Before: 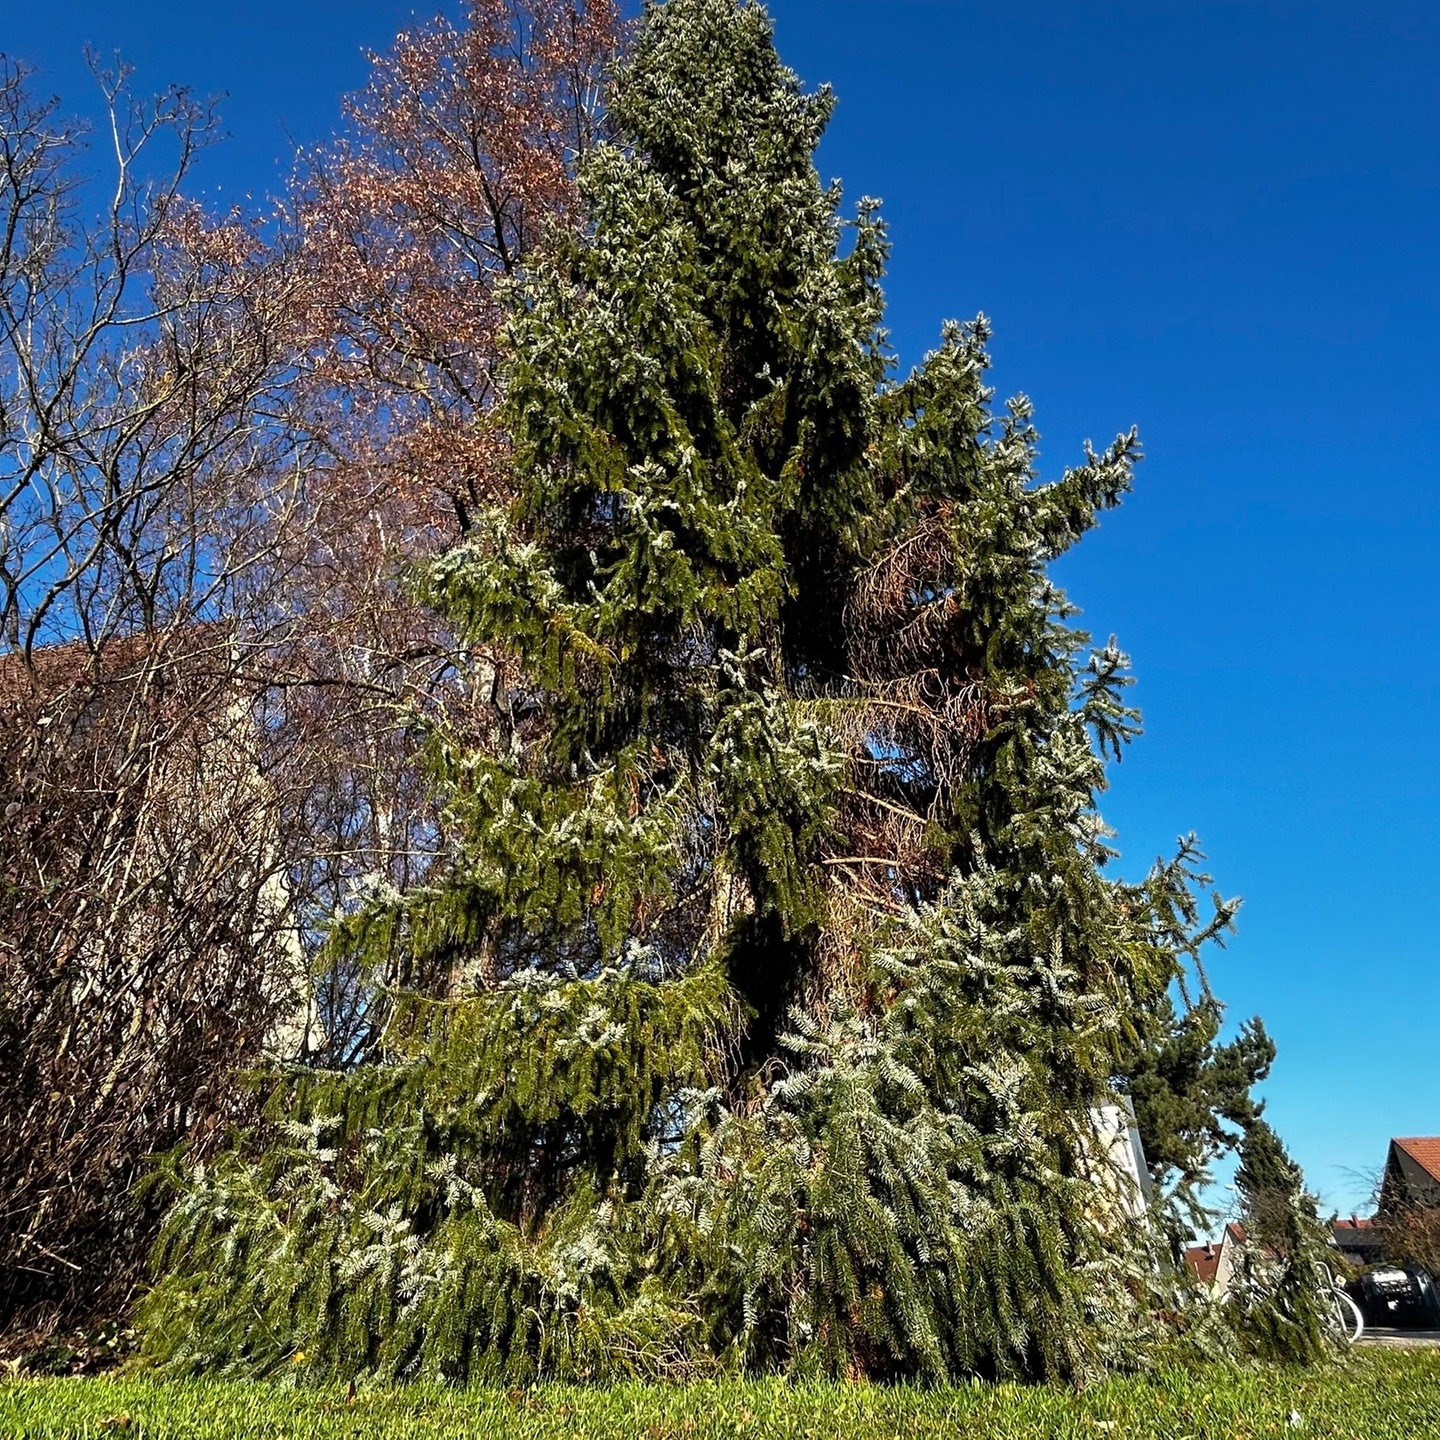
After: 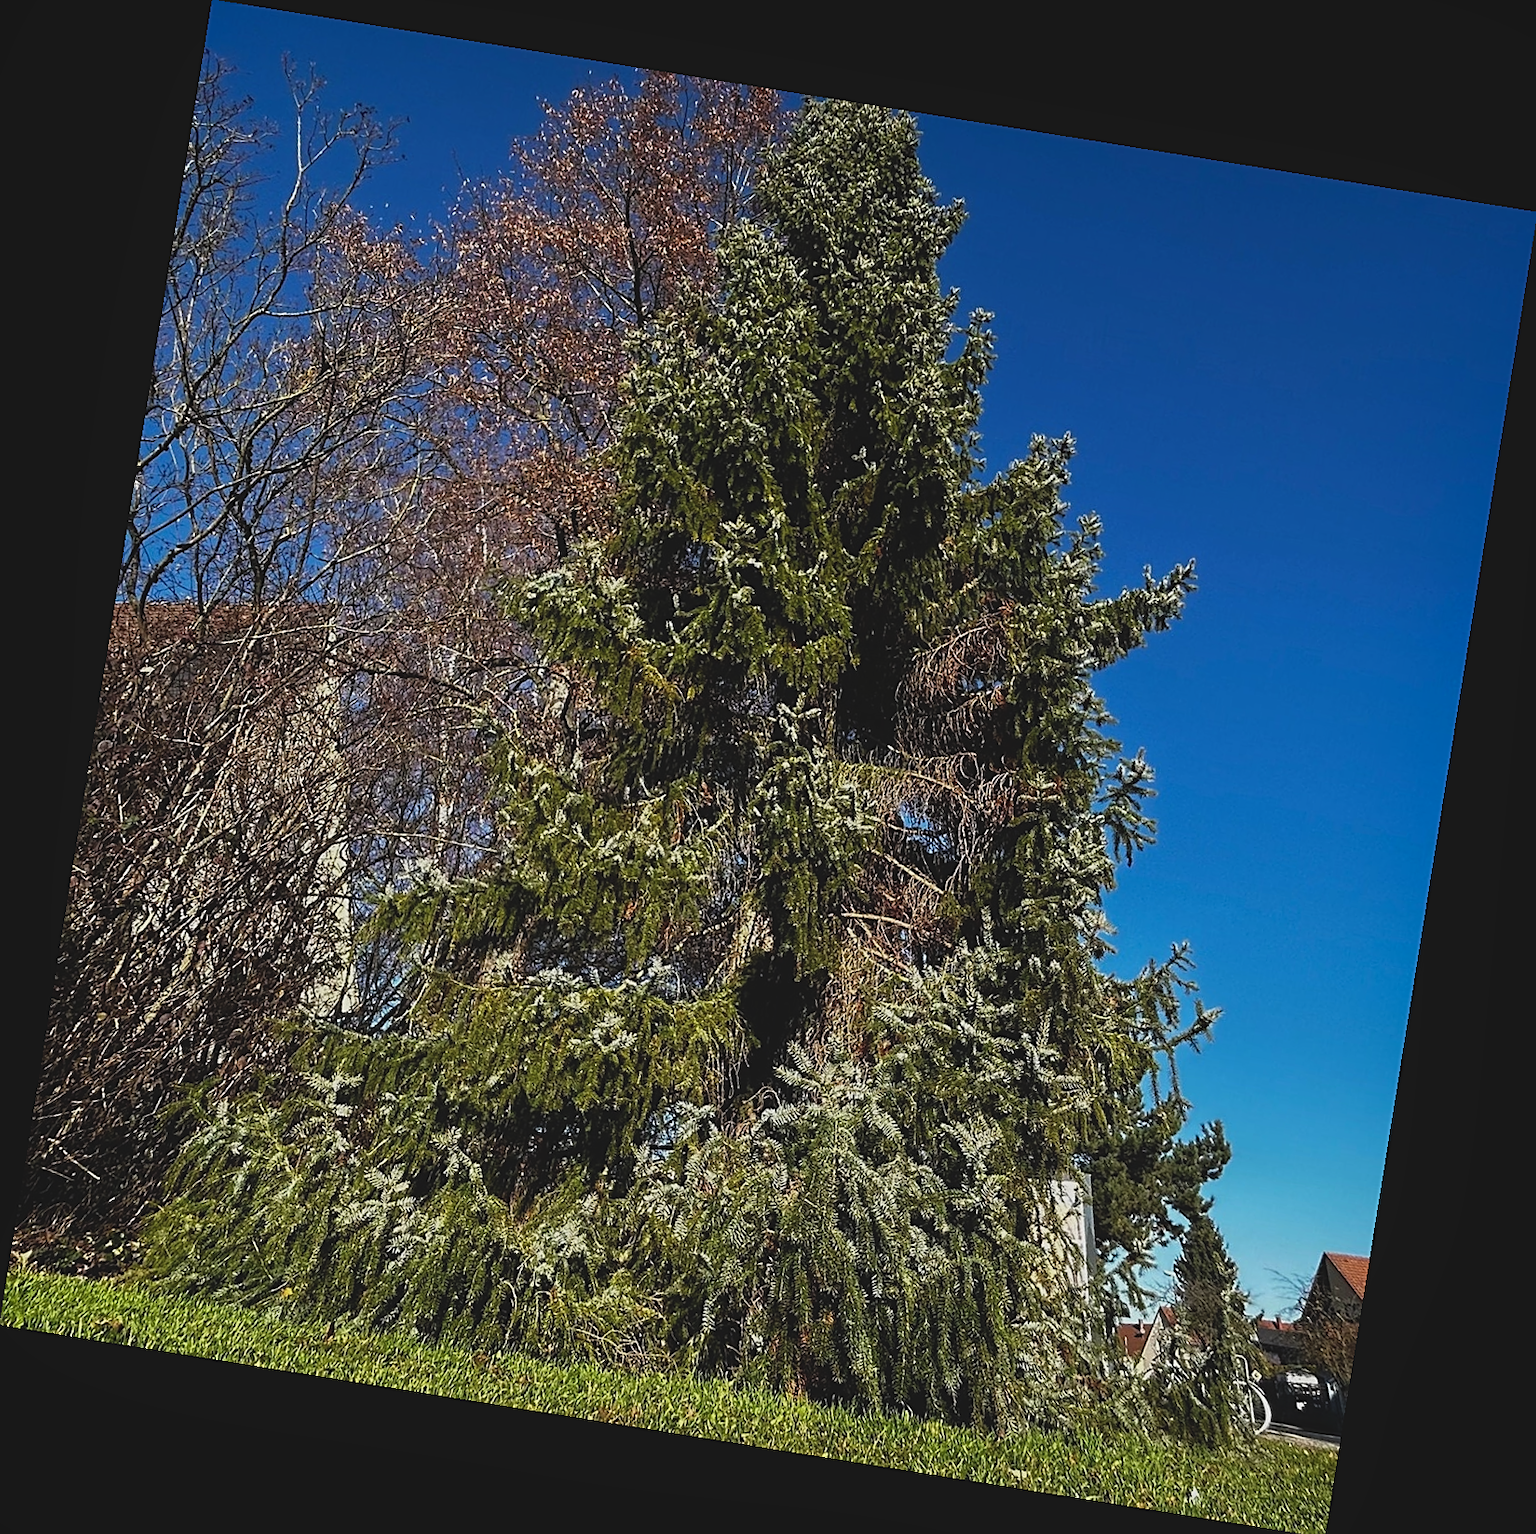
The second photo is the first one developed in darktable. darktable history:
tone equalizer: on, module defaults
exposure: black level correction -0.015, exposure -0.5 EV, compensate highlight preservation false
crop: bottom 0.071%
sharpen: on, module defaults
shadows and highlights: shadows -24.28, highlights 49.77, soften with gaussian
rotate and perspective: rotation 9.12°, automatic cropping off
haze removal: compatibility mode true, adaptive false
